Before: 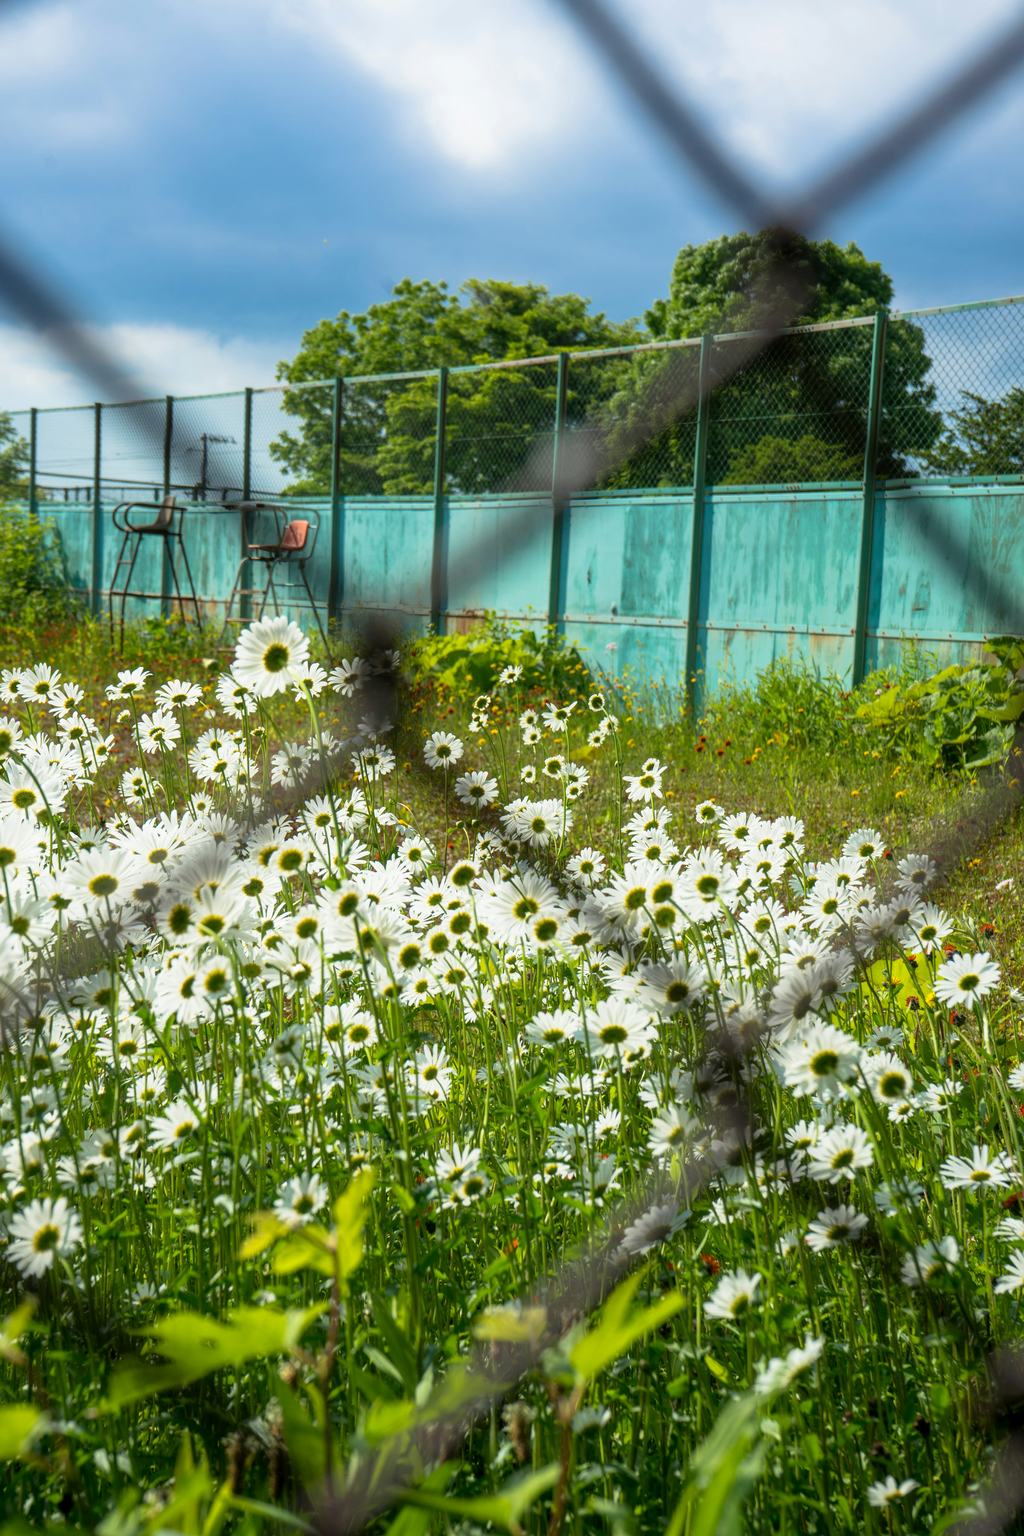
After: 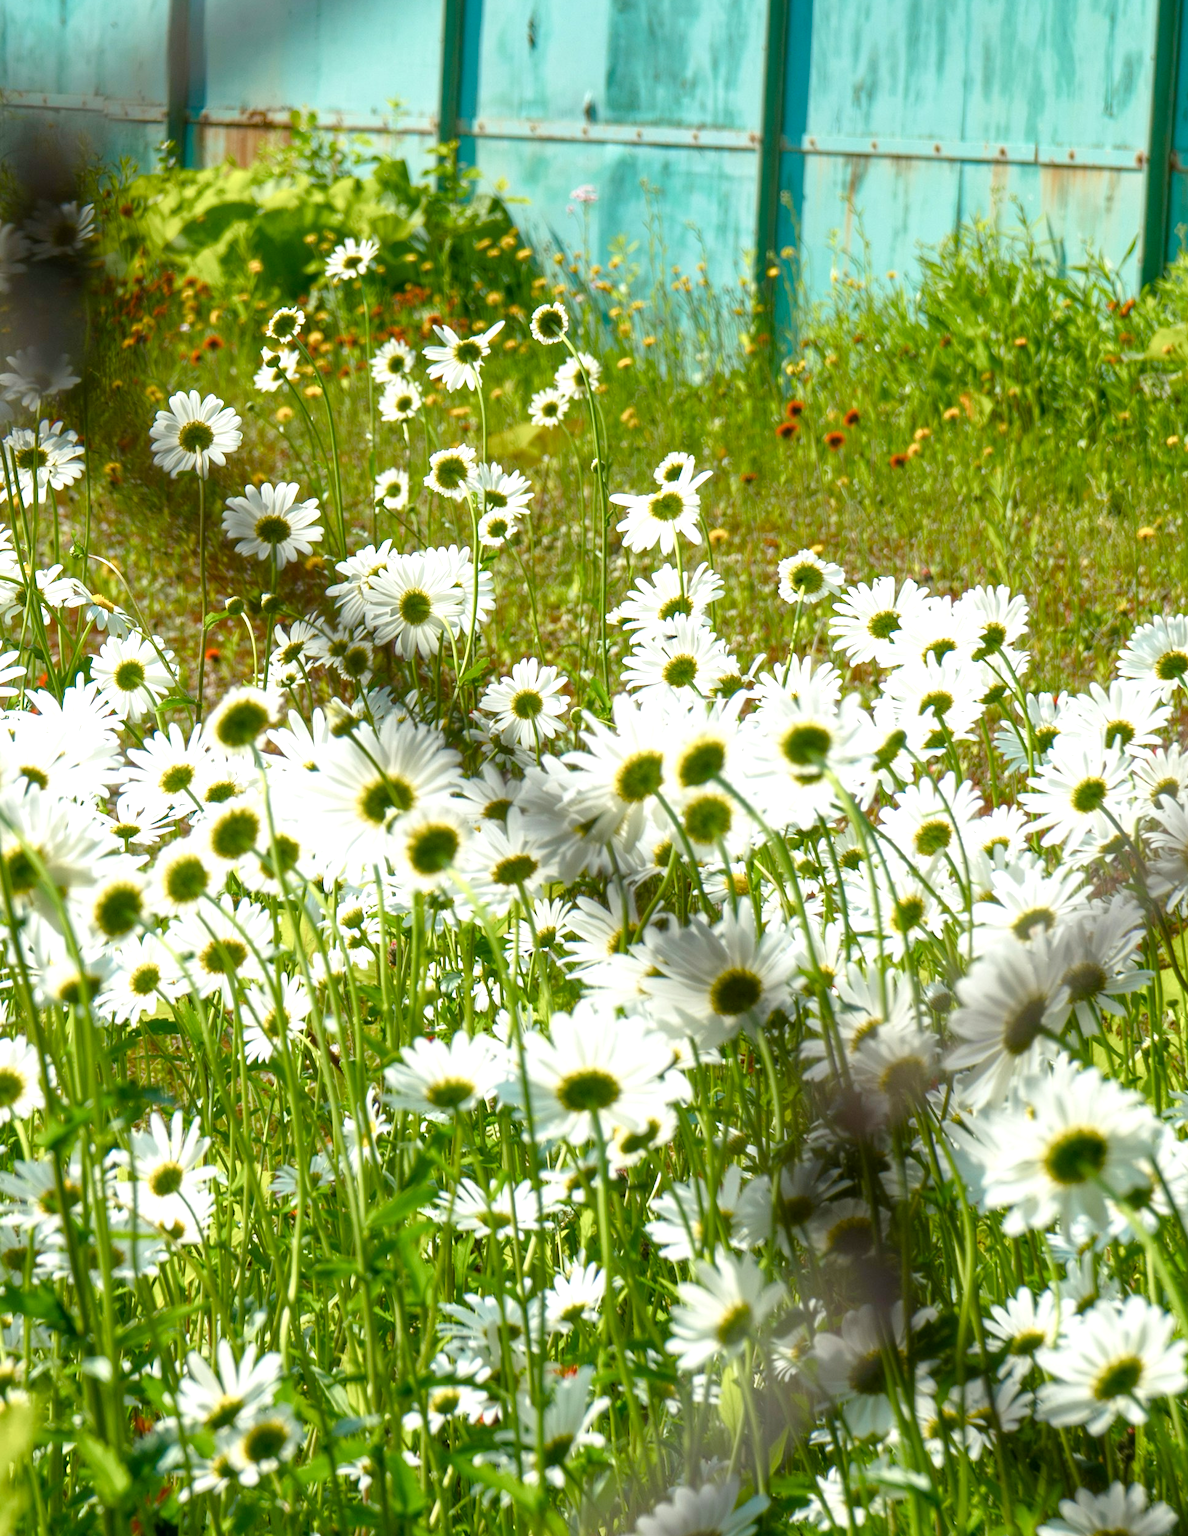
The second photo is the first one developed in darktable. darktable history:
color balance rgb: perceptual saturation grading › global saturation 20%, perceptual saturation grading › highlights -50%, perceptual saturation grading › shadows 30%, perceptual brilliance grading › global brilliance 10%, perceptual brilliance grading › shadows 15%
crop: left 35.03%, top 36.625%, right 14.663%, bottom 20.057%
